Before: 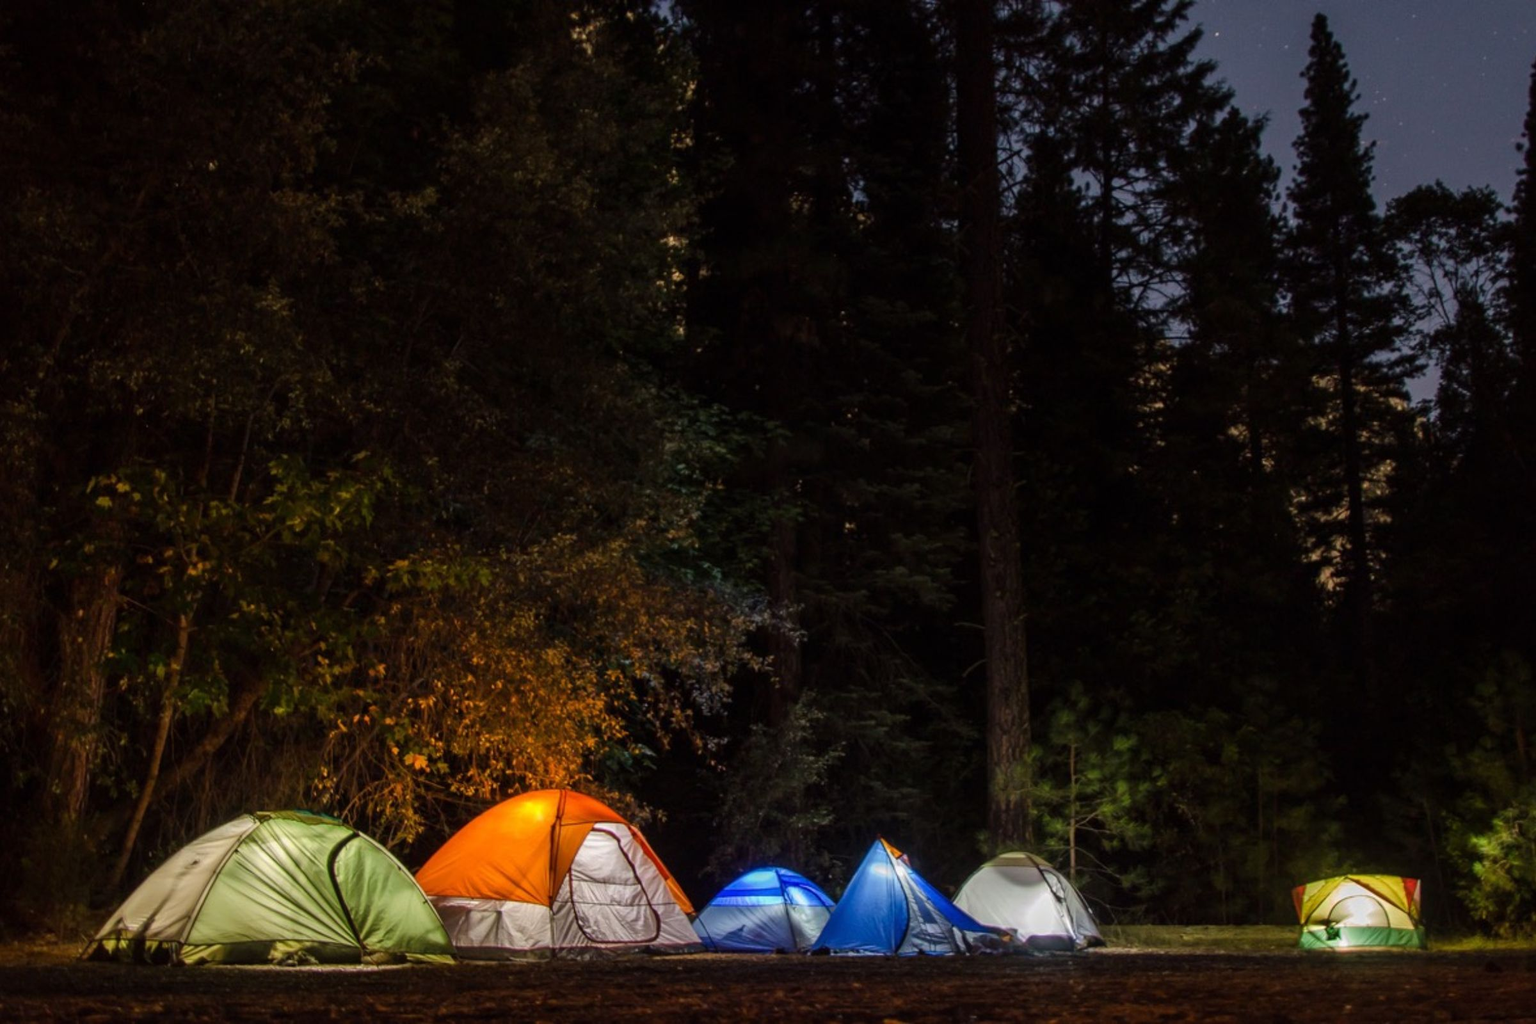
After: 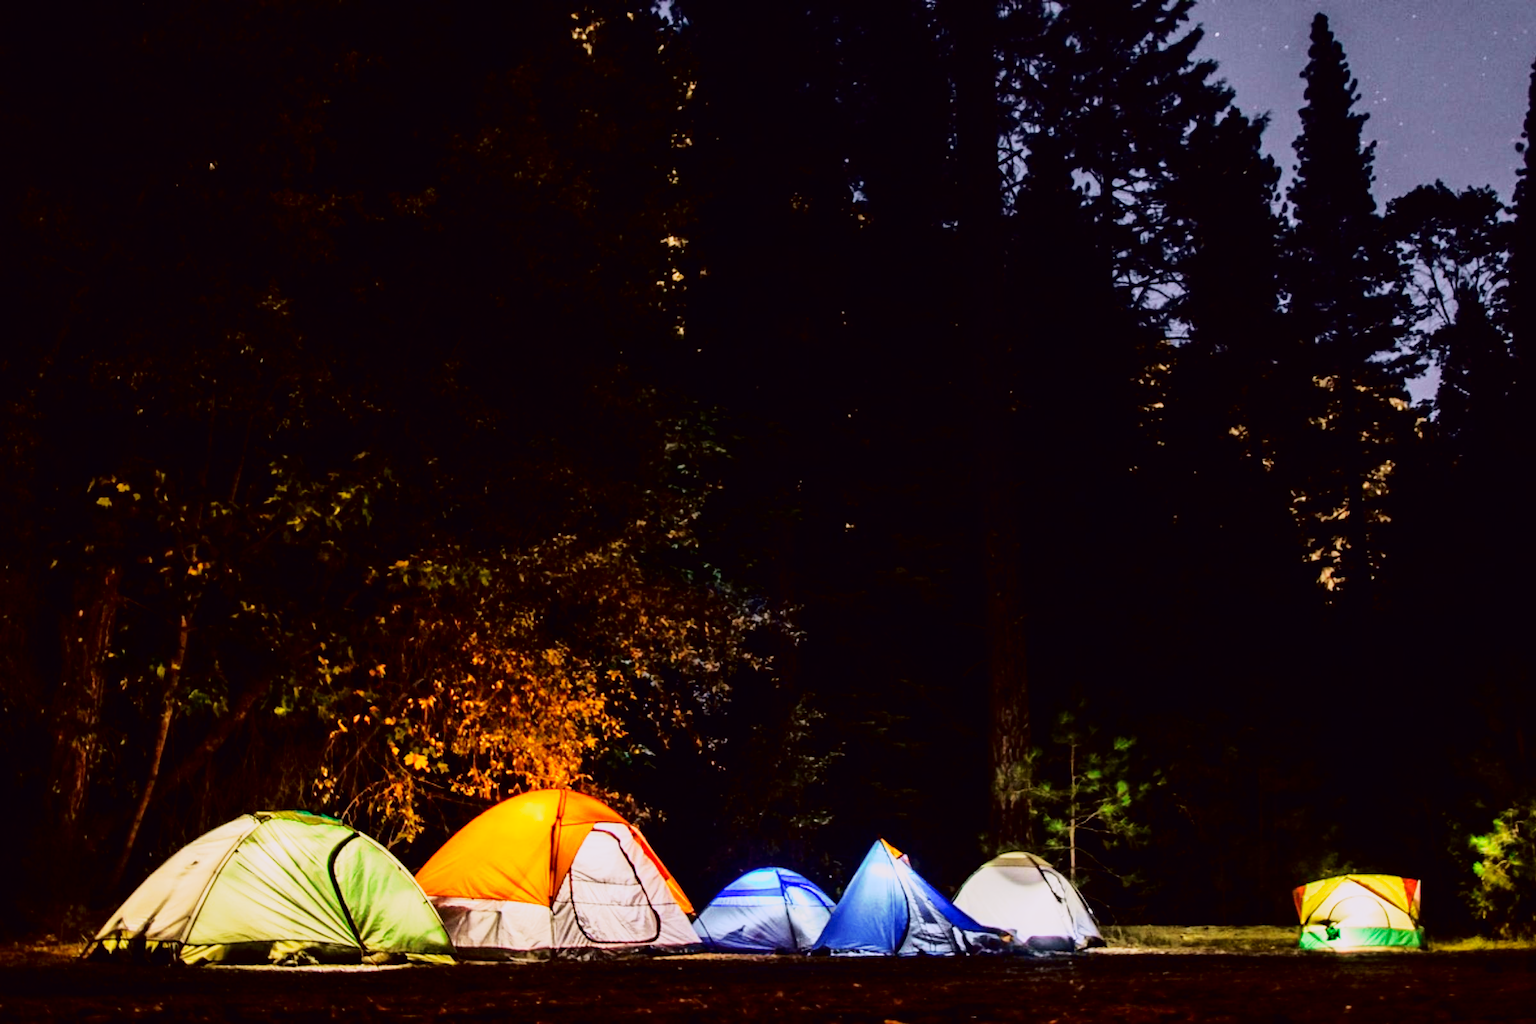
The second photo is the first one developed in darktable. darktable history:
tone curve: curves: ch0 [(0.003, 0.003) (0.104, 0.026) (0.236, 0.181) (0.401, 0.443) (0.495, 0.55) (0.625, 0.67) (0.819, 0.841) (0.96, 0.899)]; ch1 [(0, 0) (0.161, 0.092) (0.37, 0.302) (0.424, 0.402) (0.45, 0.466) (0.495, 0.51) (0.573, 0.571) (0.638, 0.641) (0.751, 0.741) (1, 1)]; ch2 [(0, 0) (0.352, 0.403) (0.466, 0.443) (0.524, 0.526) (0.56, 0.556) (1, 1)], color space Lab, independent channels, preserve colors none
base curve: curves: ch0 [(0, 0) (0.007, 0.004) (0.027, 0.03) (0.046, 0.07) (0.207, 0.54) (0.442, 0.872) (0.673, 0.972) (1, 1)], preserve colors none
